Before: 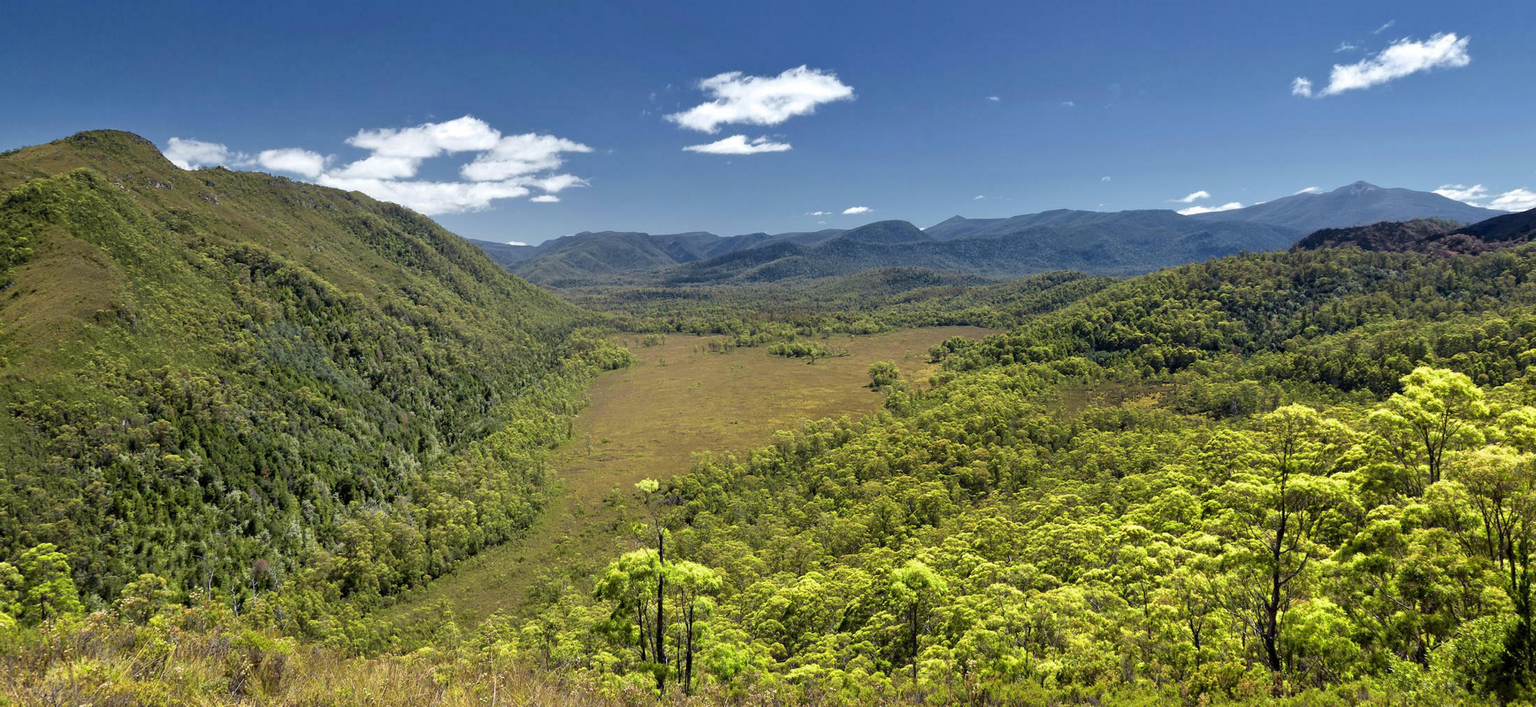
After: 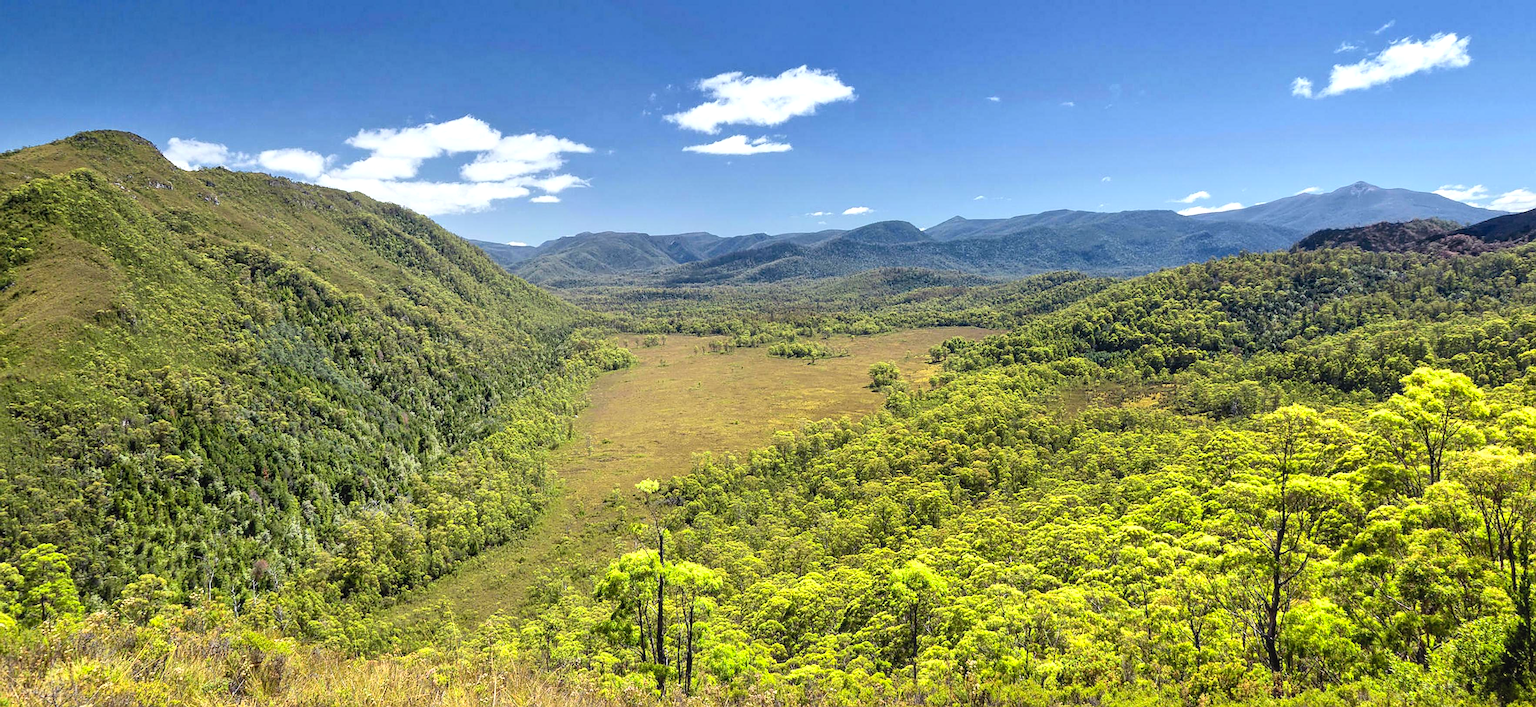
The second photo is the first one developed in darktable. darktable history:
exposure: compensate exposure bias true, compensate highlight preservation false
local contrast: detail 110%
contrast brightness saturation: contrast 0.202, brightness 0.168, saturation 0.216
levels: levels [0, 0.476, 0.951]
sharpen: on, module defaults
